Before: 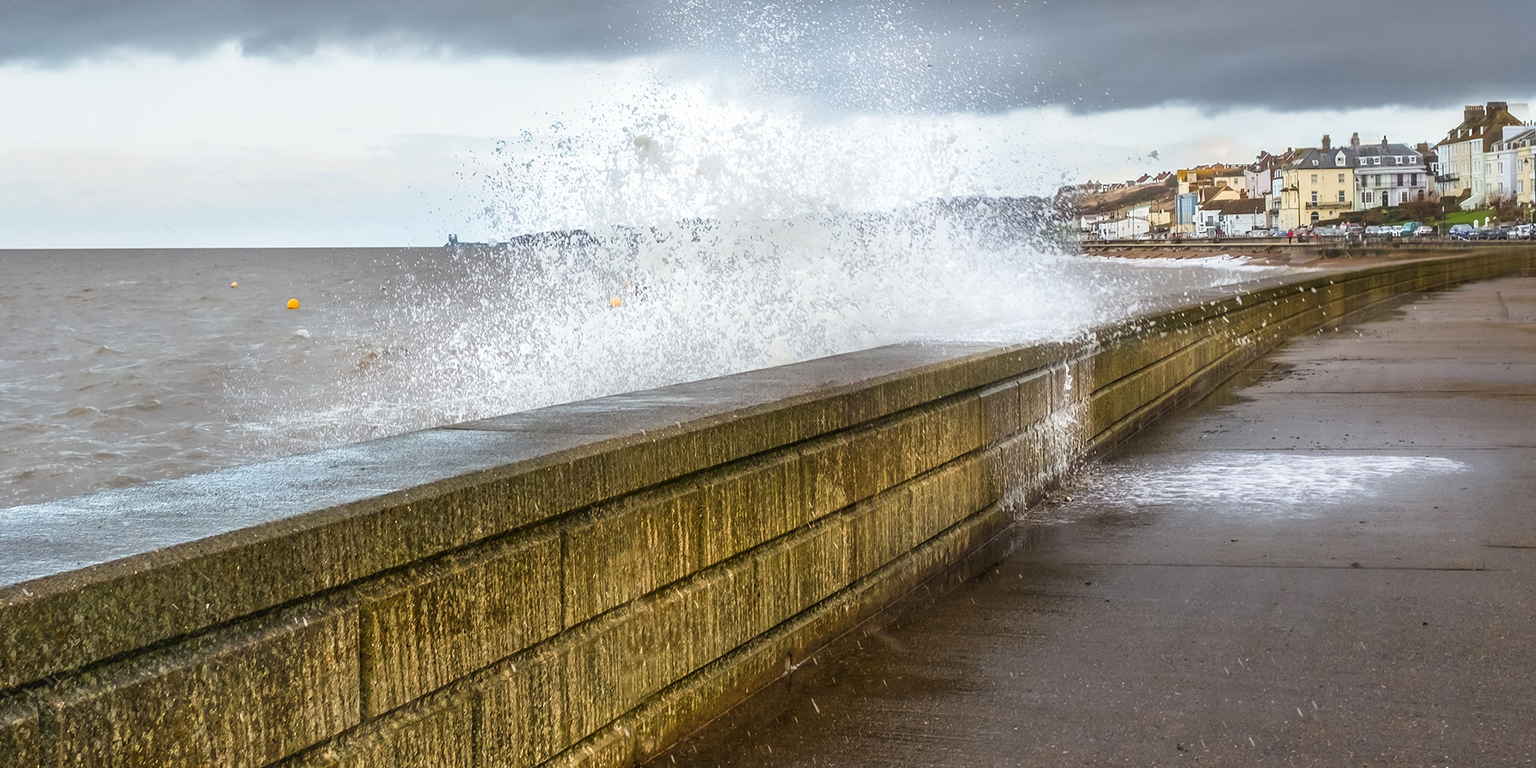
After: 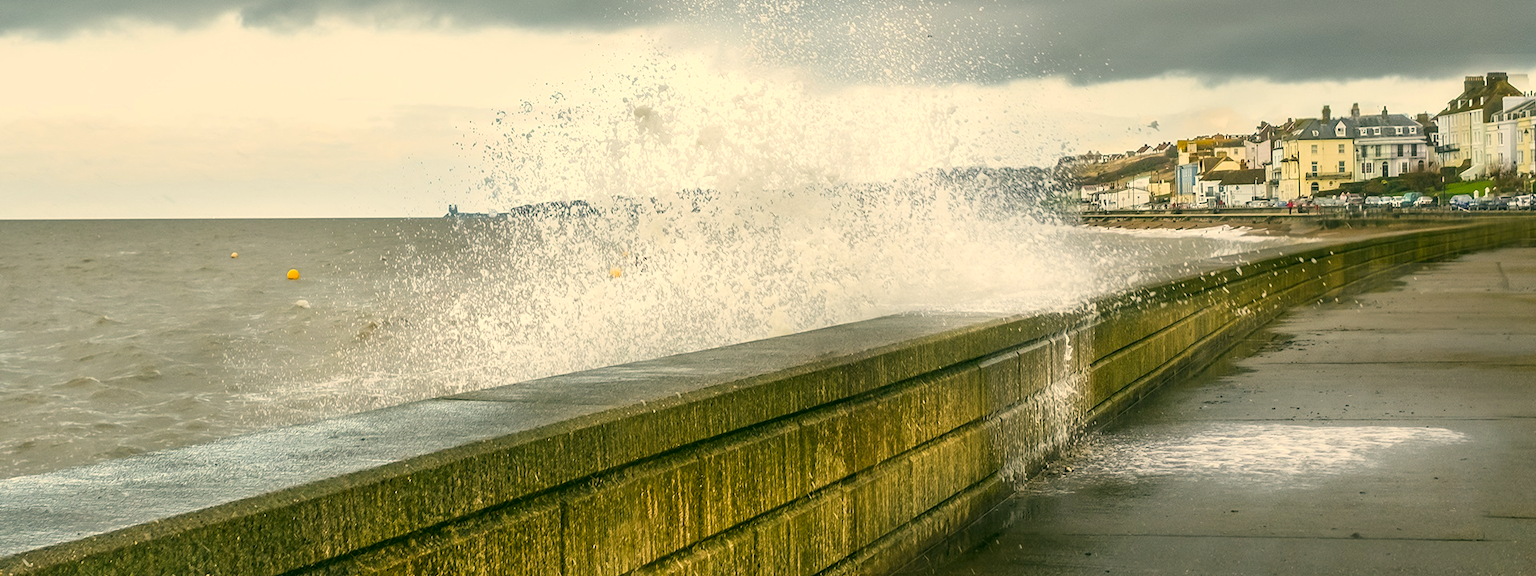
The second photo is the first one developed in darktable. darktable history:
crop: top 3.857%, bottom 21.132%
color correction: highlights a* 5.3, highlights b* 24.26, shadows a* -15.58, shadows b* 4.02
